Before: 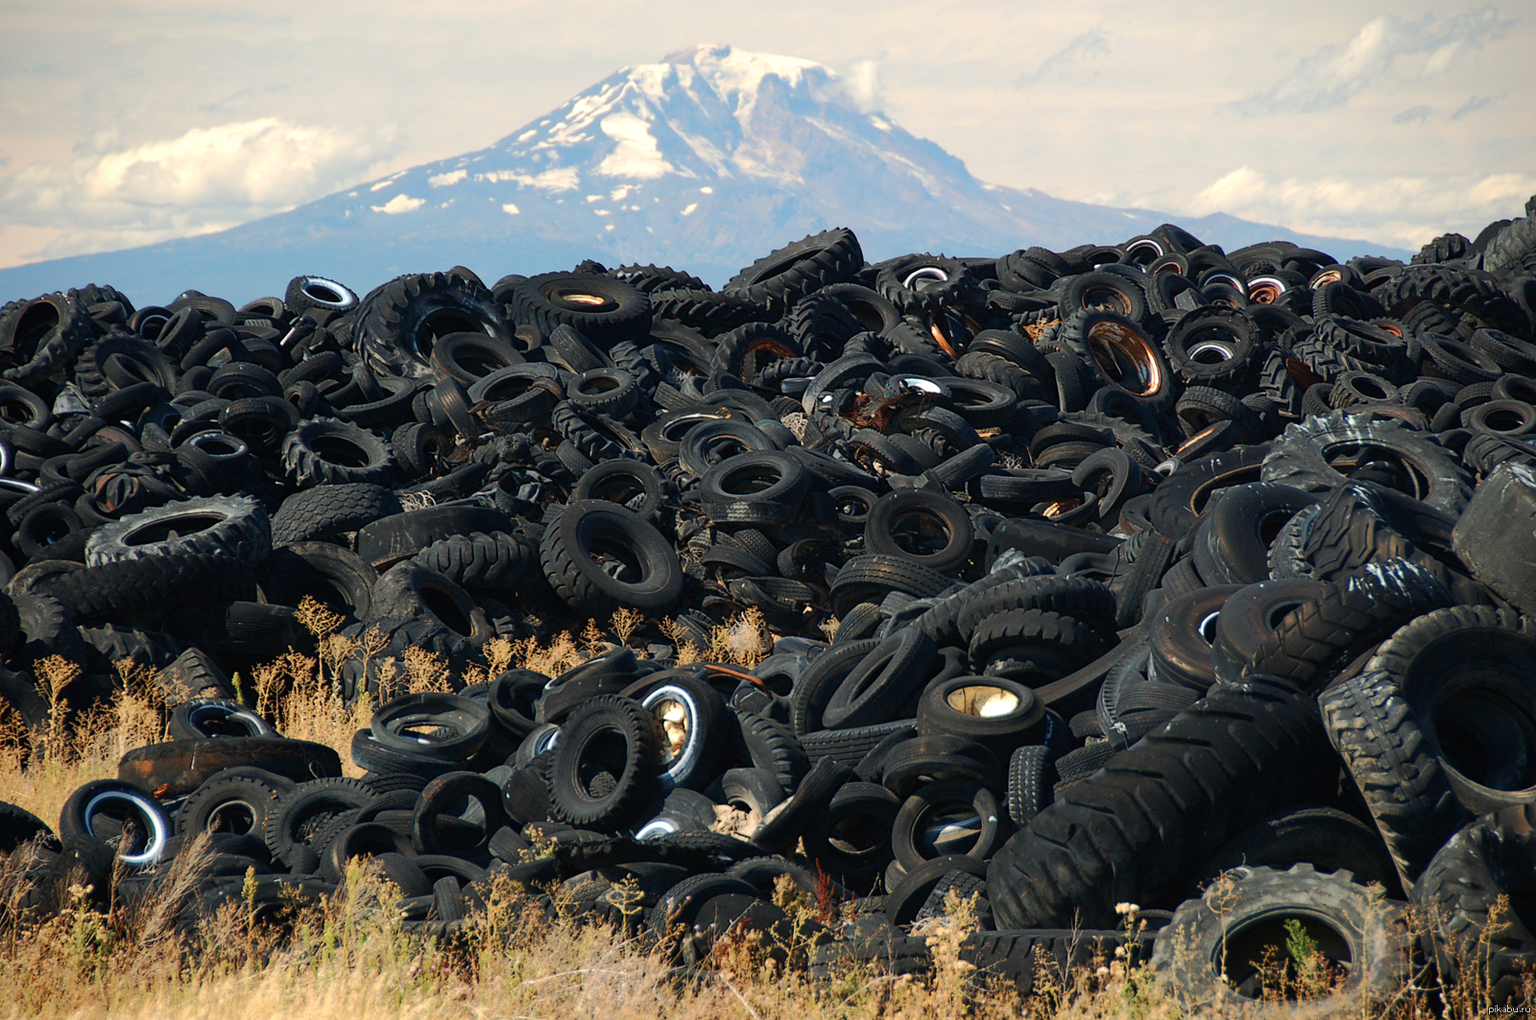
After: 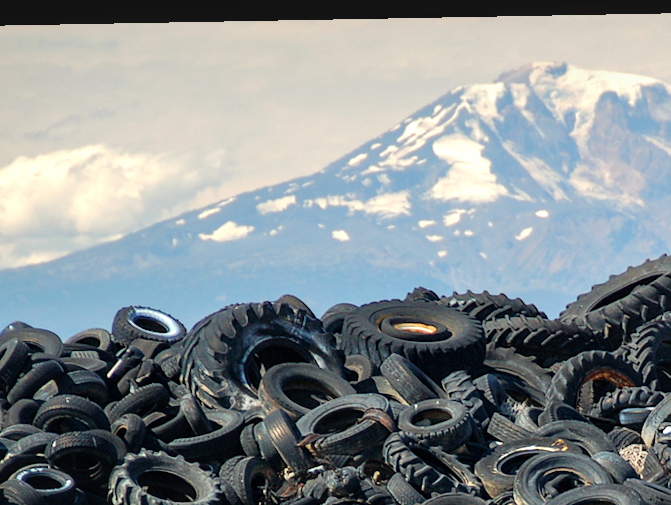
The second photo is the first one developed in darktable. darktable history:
tone equalizer: -7 EV 0.15 EV, -6 EV 0.6 EV, -5 EV 1.15 EV, -4 EV 1.33 EV, -3 EV 1.15 EV, -2 EV 0.6 EV, -1 EV 0.15 EV, mask exposure compensation -0.5 EV
local contrast: on, module defaults
rotate and perspective: lens shift (horizontal) -0.055, automatic cropping off
crop and rotate: left 10.817%, top 0.062%, right 47.194%, bottom 53.626%
